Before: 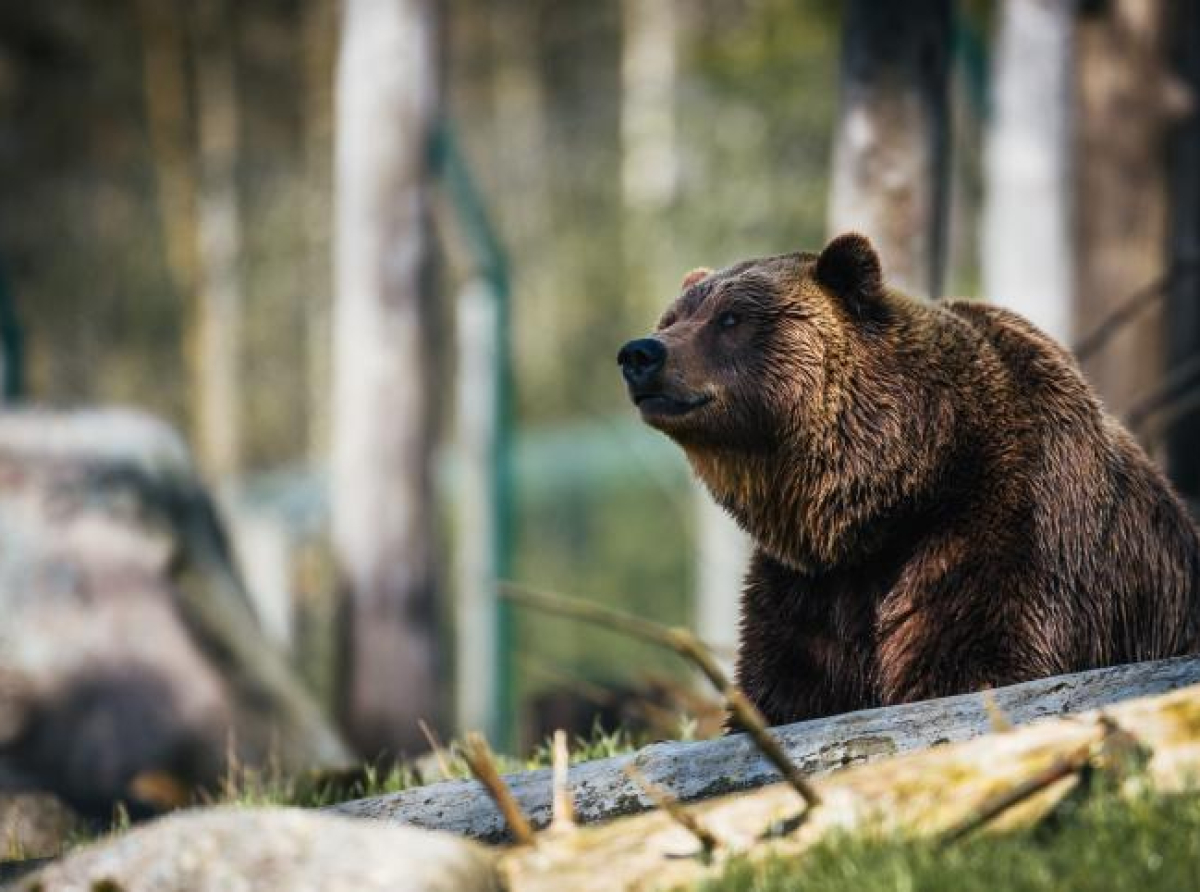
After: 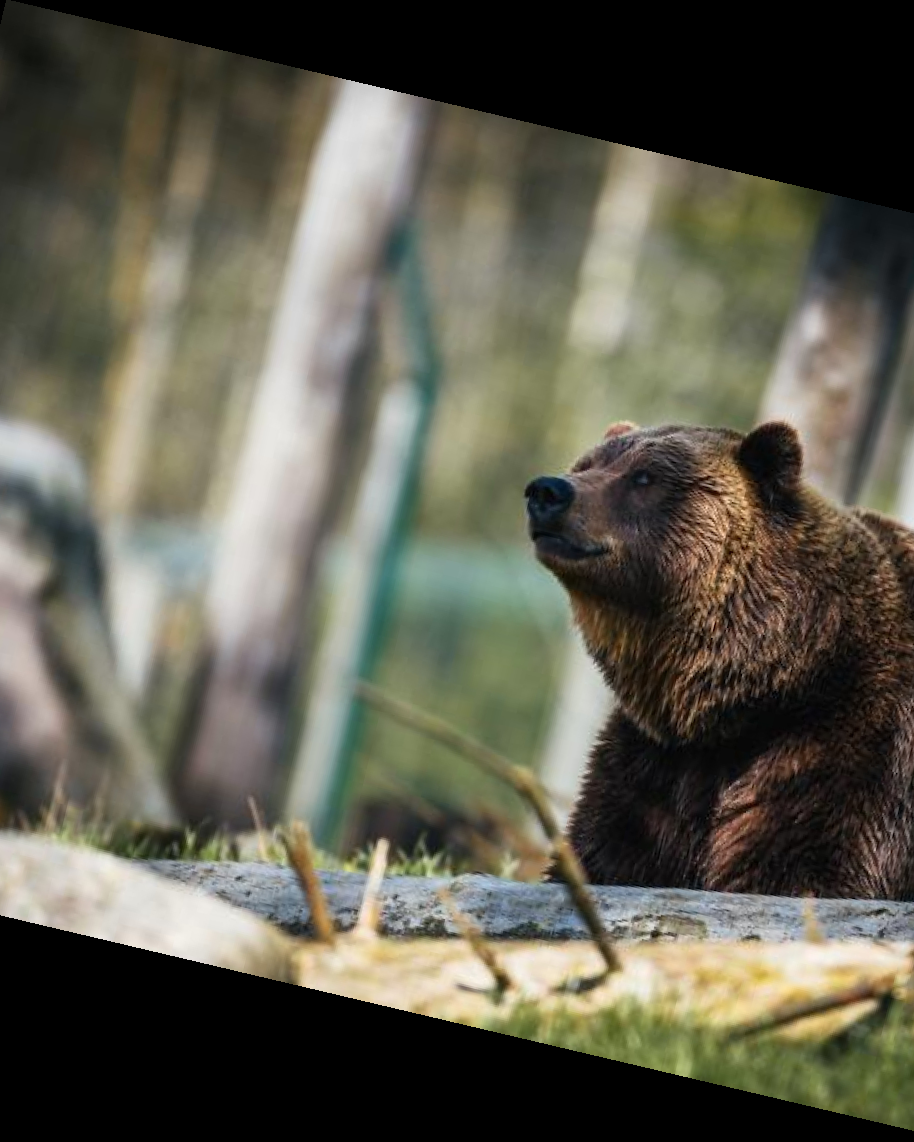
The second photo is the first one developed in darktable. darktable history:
rotate and perspective: rotation 13.27°, automatic cropping off
crop and rotate: left 14.436%, right 18.898%
